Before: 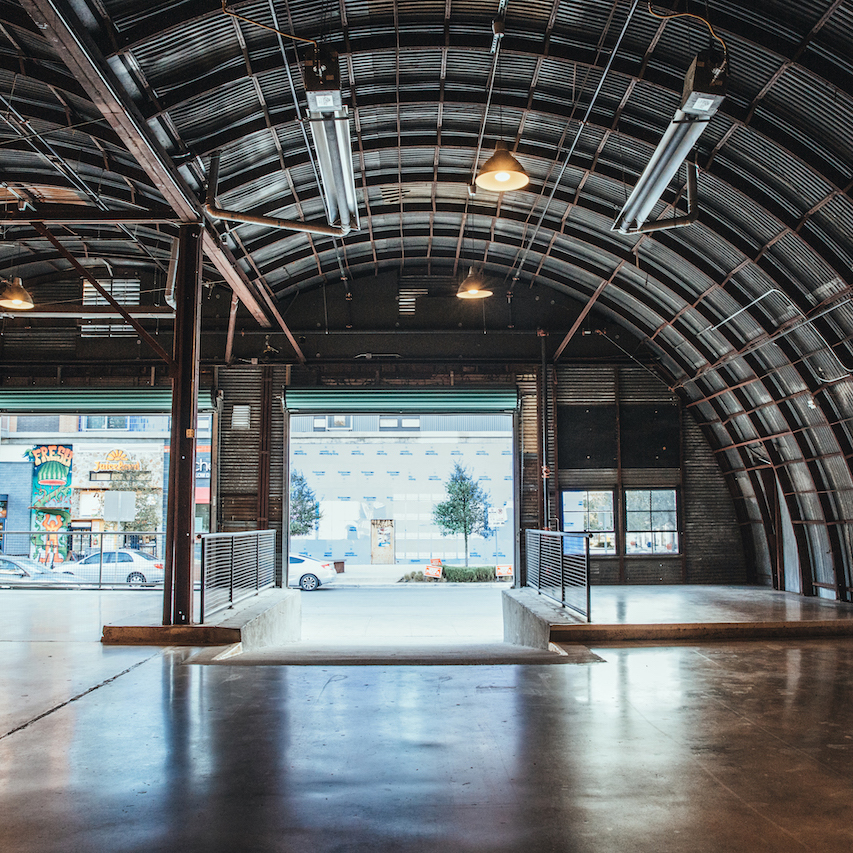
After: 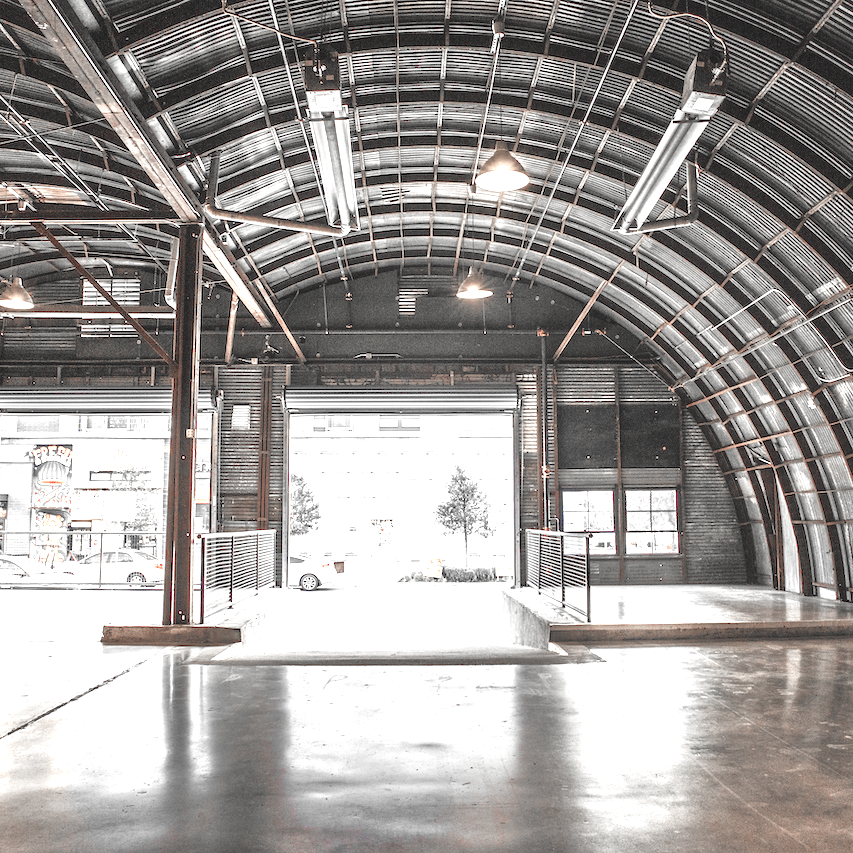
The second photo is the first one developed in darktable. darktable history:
rotate and perspective: automatic cropping off
white balance: red 1.138, green 0.996, blue 0.812
color zones: curves: ch0 [(0, 0.278) (0.143, 0.5) (0.286, 0.5) (0.429, 0.5) (0.571, 0.5) (0.714, 0.5) (0.857, 0.5) (1, 0.5)]; ch1 [(0, 1) (0.143, 0.165) (0.286, 0) (0.429, 0) (0.571, 0) (0.714, 0) (0.857, 0.5) (1, 0.5)]; ch2 [(0, 0.508) (0.143, 0.5) (0.286, 0.5) (0.429, 0.5) (0.571, 0.5) (0.714, 0.5) (0.857, 0.5) (1, 0.5)]
shadows and highlights: shadows 30.86, highlights 0, soften with gaussian
exposure: black level correction 0, exposure 1.1 EV, compensate exposure bias true, compensate highlight preservation false
tone equalizer: -7 EV 0.15 EV, -6 EV 0.6 EV, -5 EV 1.15 EV, -4 EV 1.33 EV, -3 EV 1.15 EV, -2 EV 0.6 EV, -1 EV 0.15 EV, mask exposure compensation -0.5 EV
